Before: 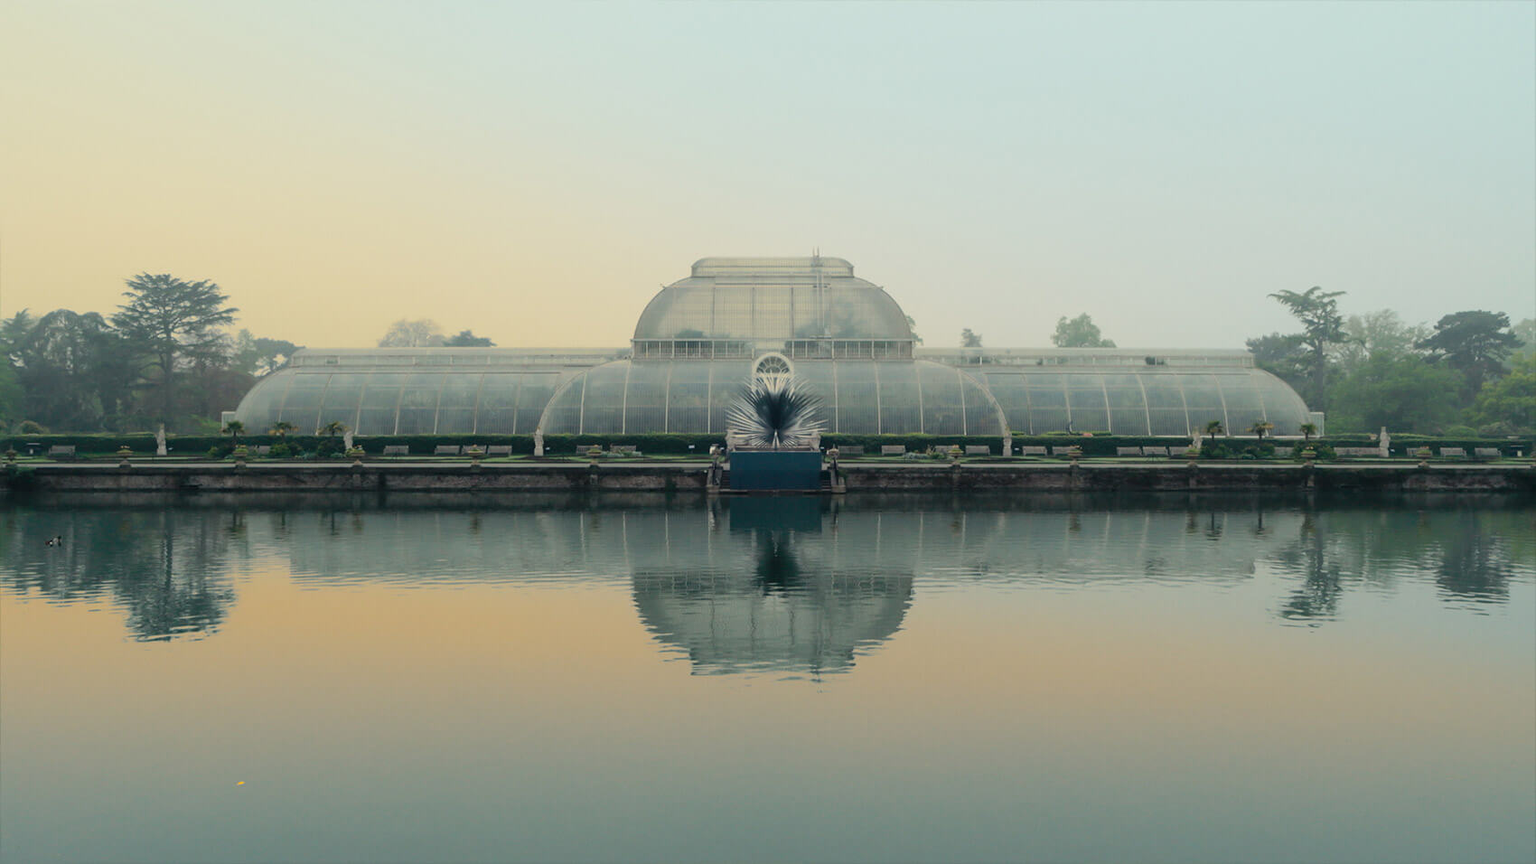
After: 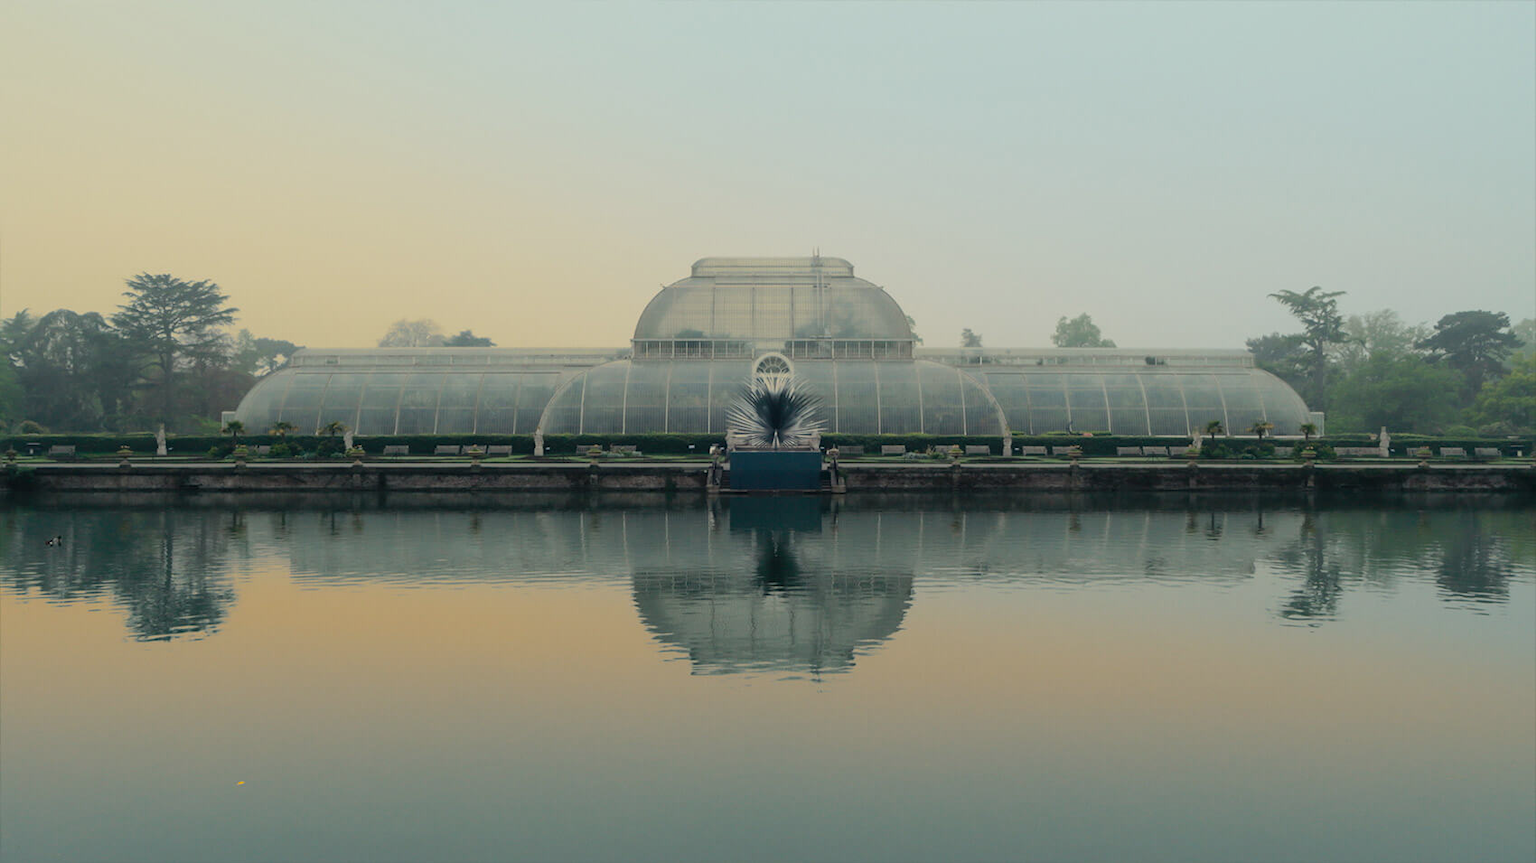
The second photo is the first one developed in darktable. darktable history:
exposure: exposure -0.244 EV, compensate highlight preservation false
